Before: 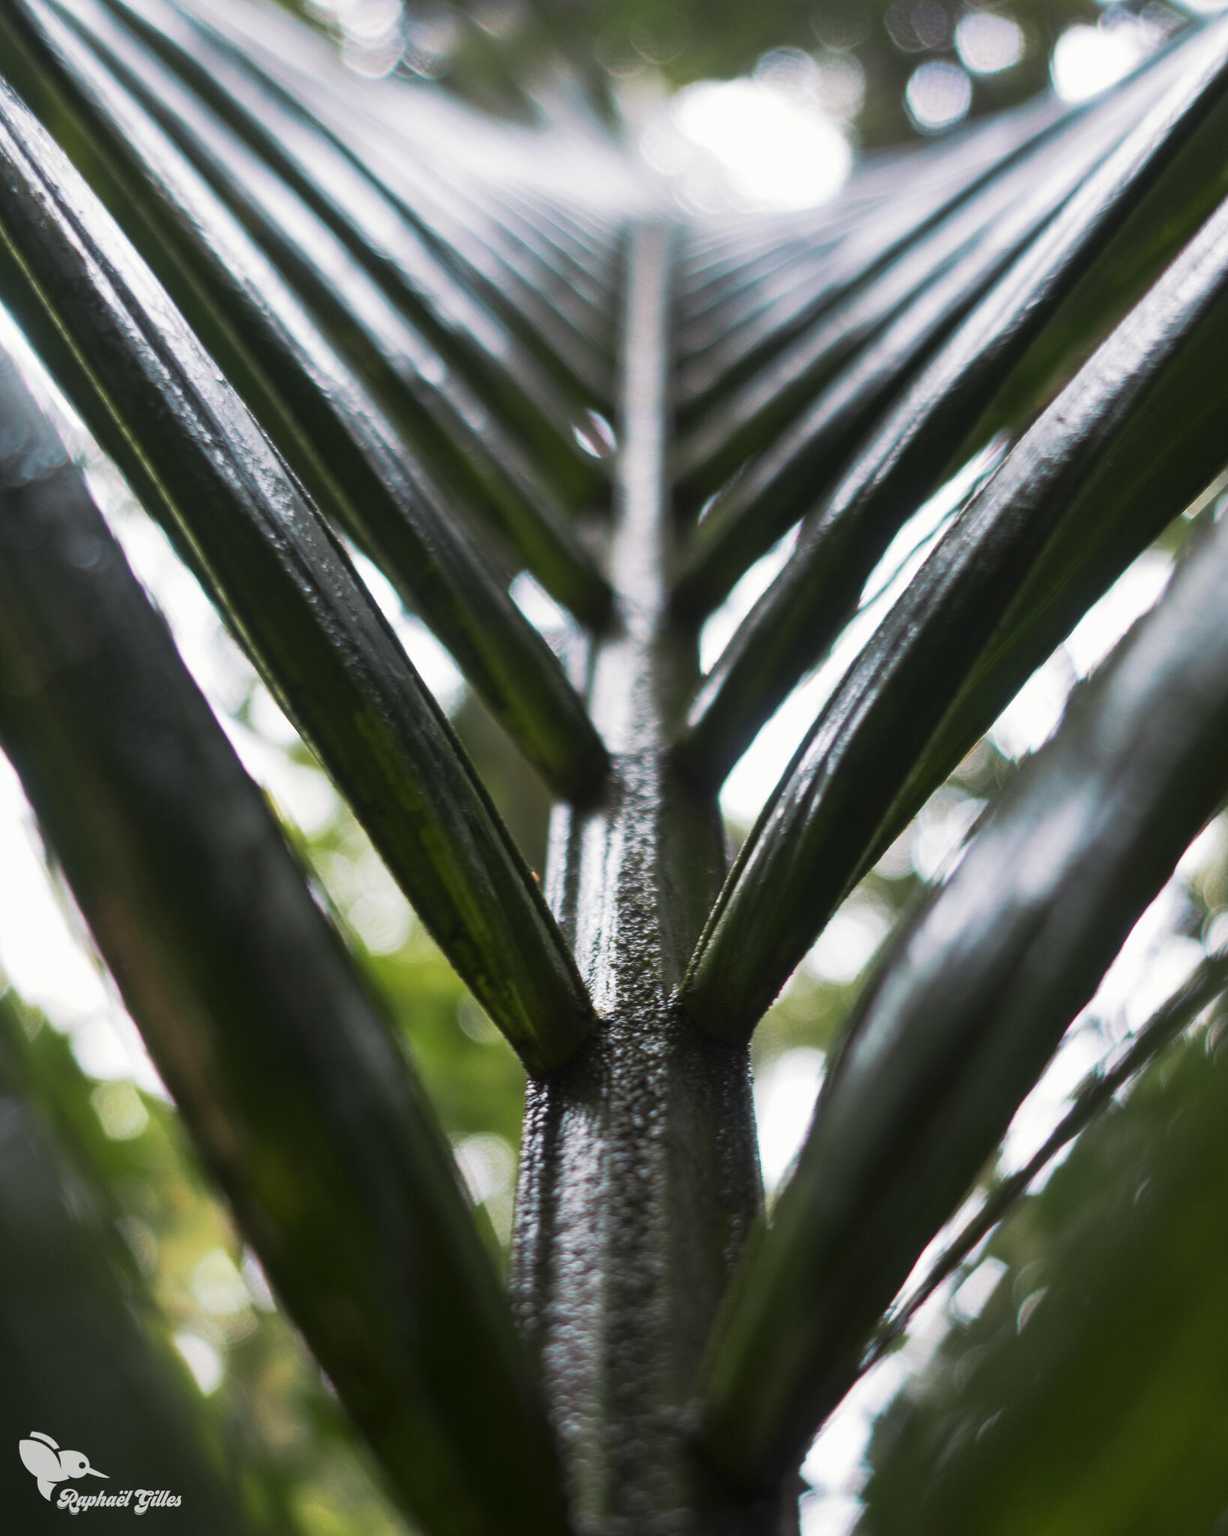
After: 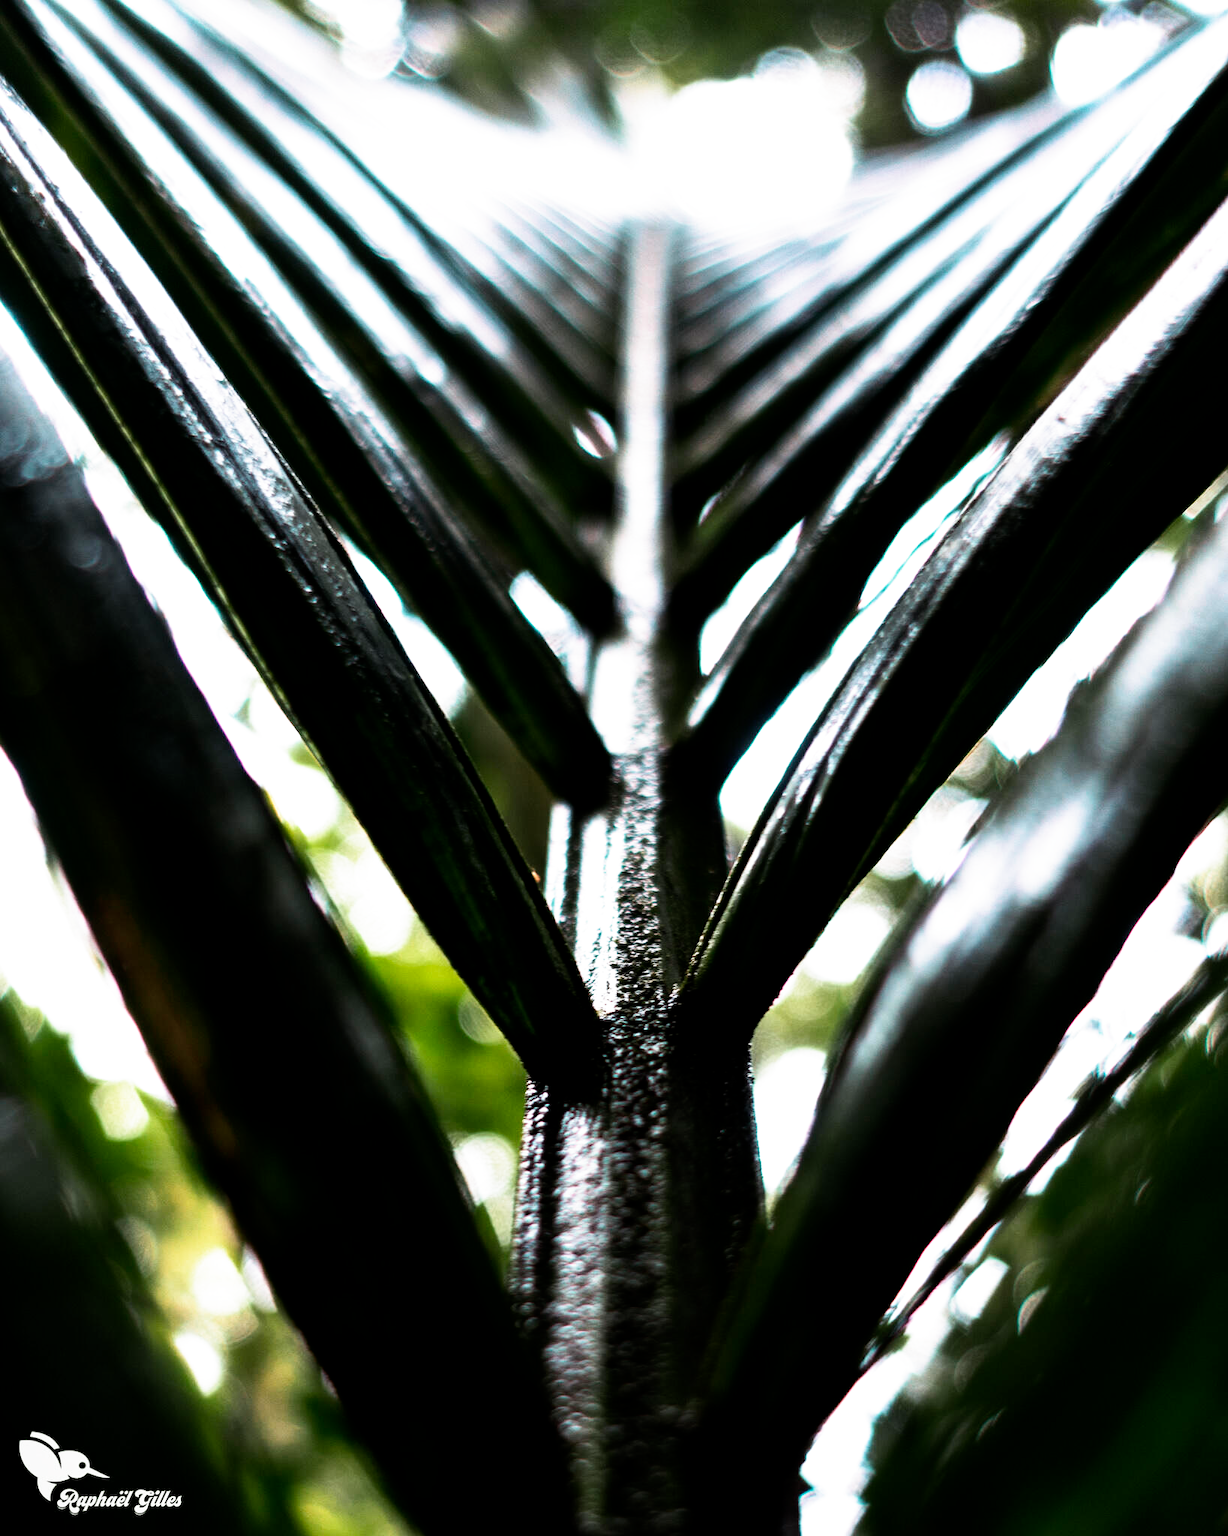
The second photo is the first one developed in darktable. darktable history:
tone equalizer: -8 EV -0.75 EV, -7 EV -0.7 EV, -6 EV -0.6 EV, -5 EV -0.4 EV, -3 EV 0.4 EV, -2 EV 0.6 EV, -1 EV 0.7 EV, +0 EV 0.75 EV, edges refinement/feathering 500, mask exposure compensation -1.57 EV, preserve details no
filmic rgb: black relative exposure -8.7 EV, white relative exposure 2.7 EV, threshold 3 EV, target black luminance 0%, hardness 6.25, latitude 75%, contrast 1.325, highlights saturation mix -5%, preserve chrominance no, color science v5 (2021), iterations of high-quality reconstruction 0, enable highlight reconstruction true
